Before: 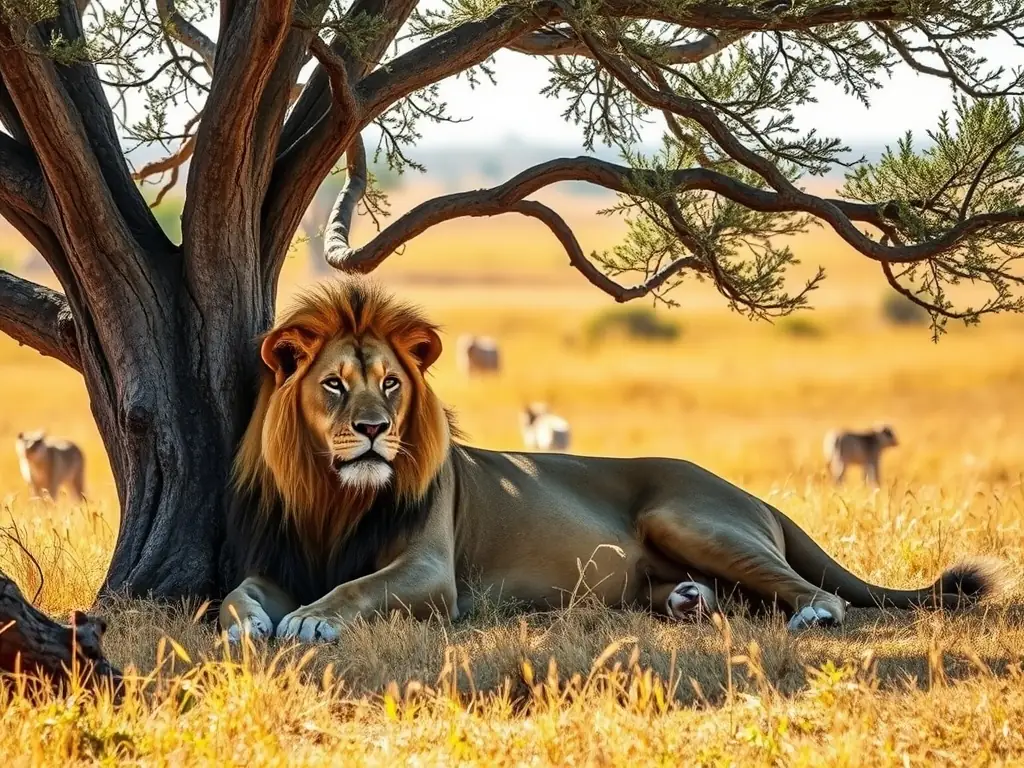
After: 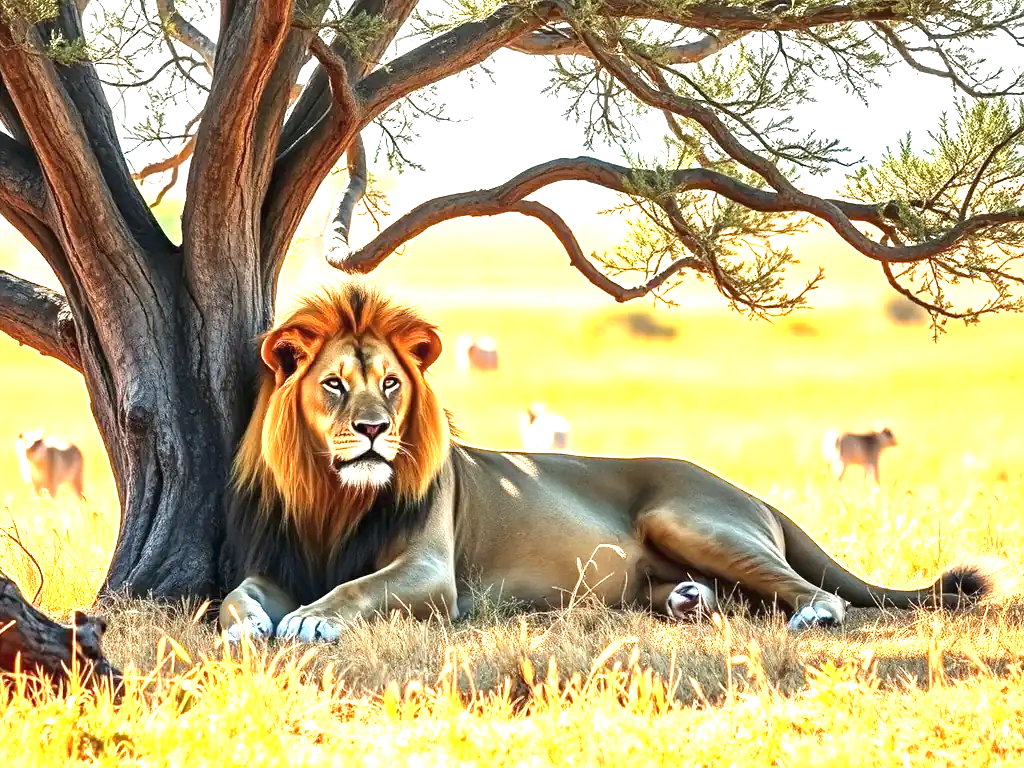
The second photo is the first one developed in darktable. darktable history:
exposure: black level correction 0, exposure 1.7 EV, compensate exposure bias true, compensate highlight preservation false
